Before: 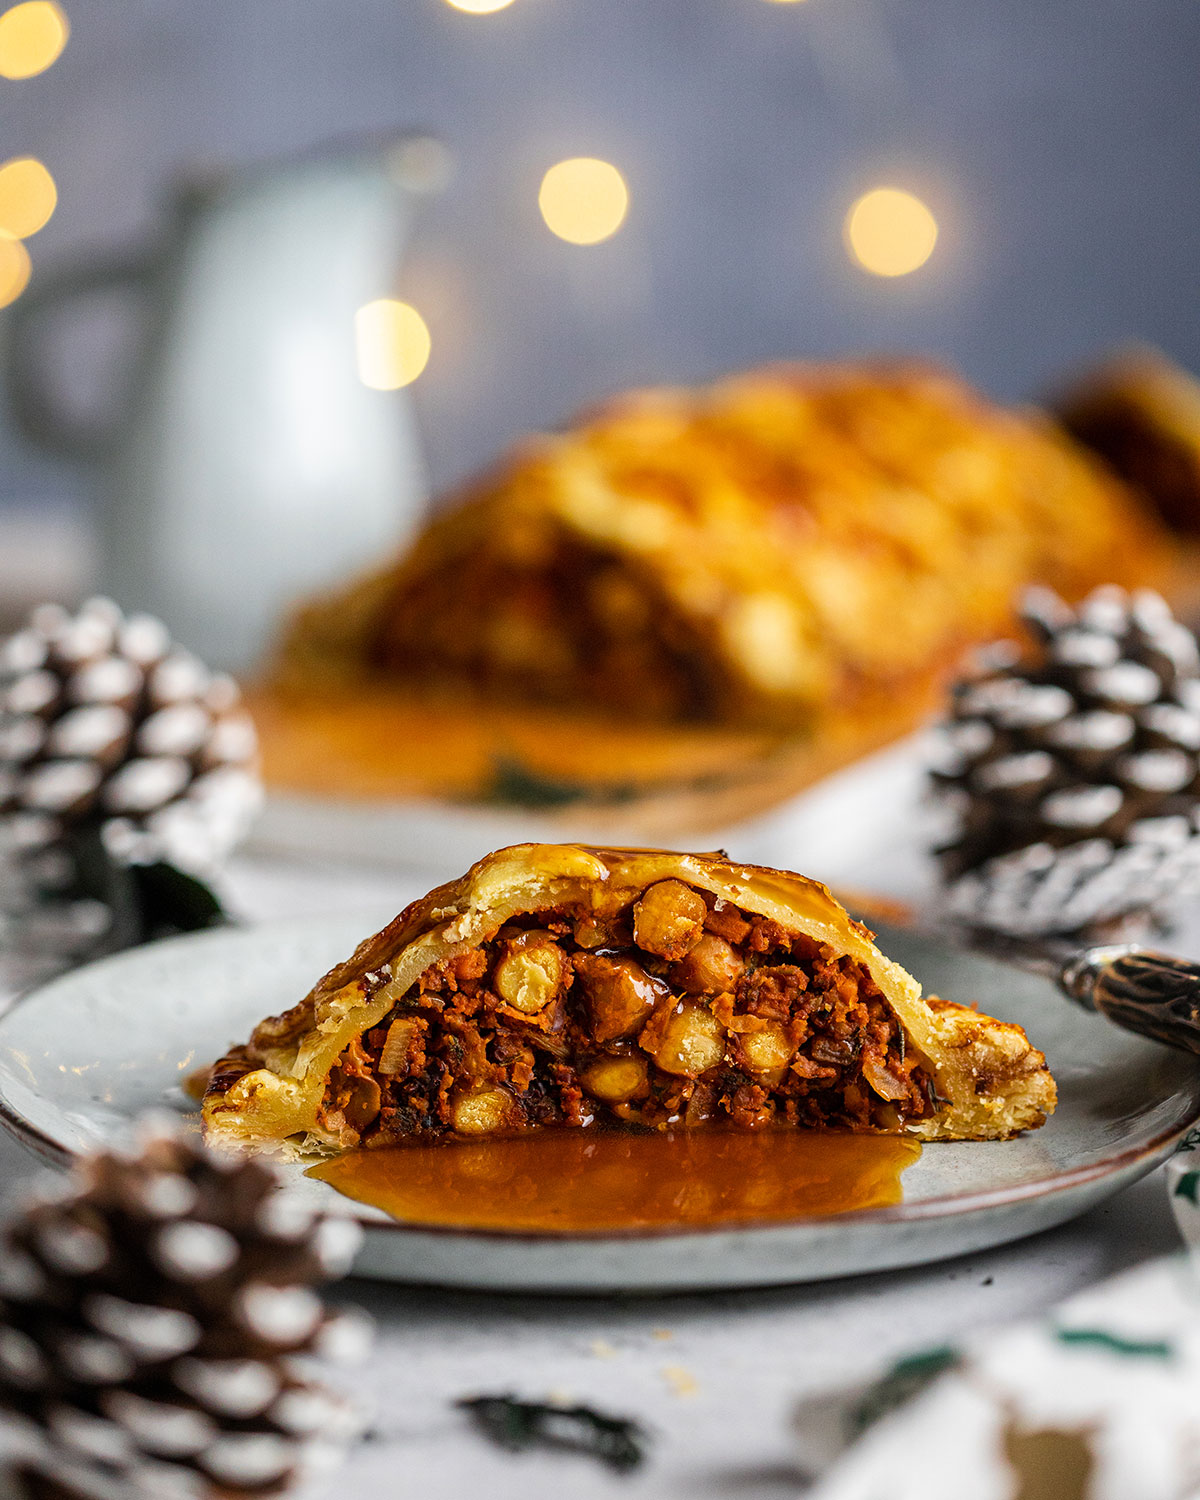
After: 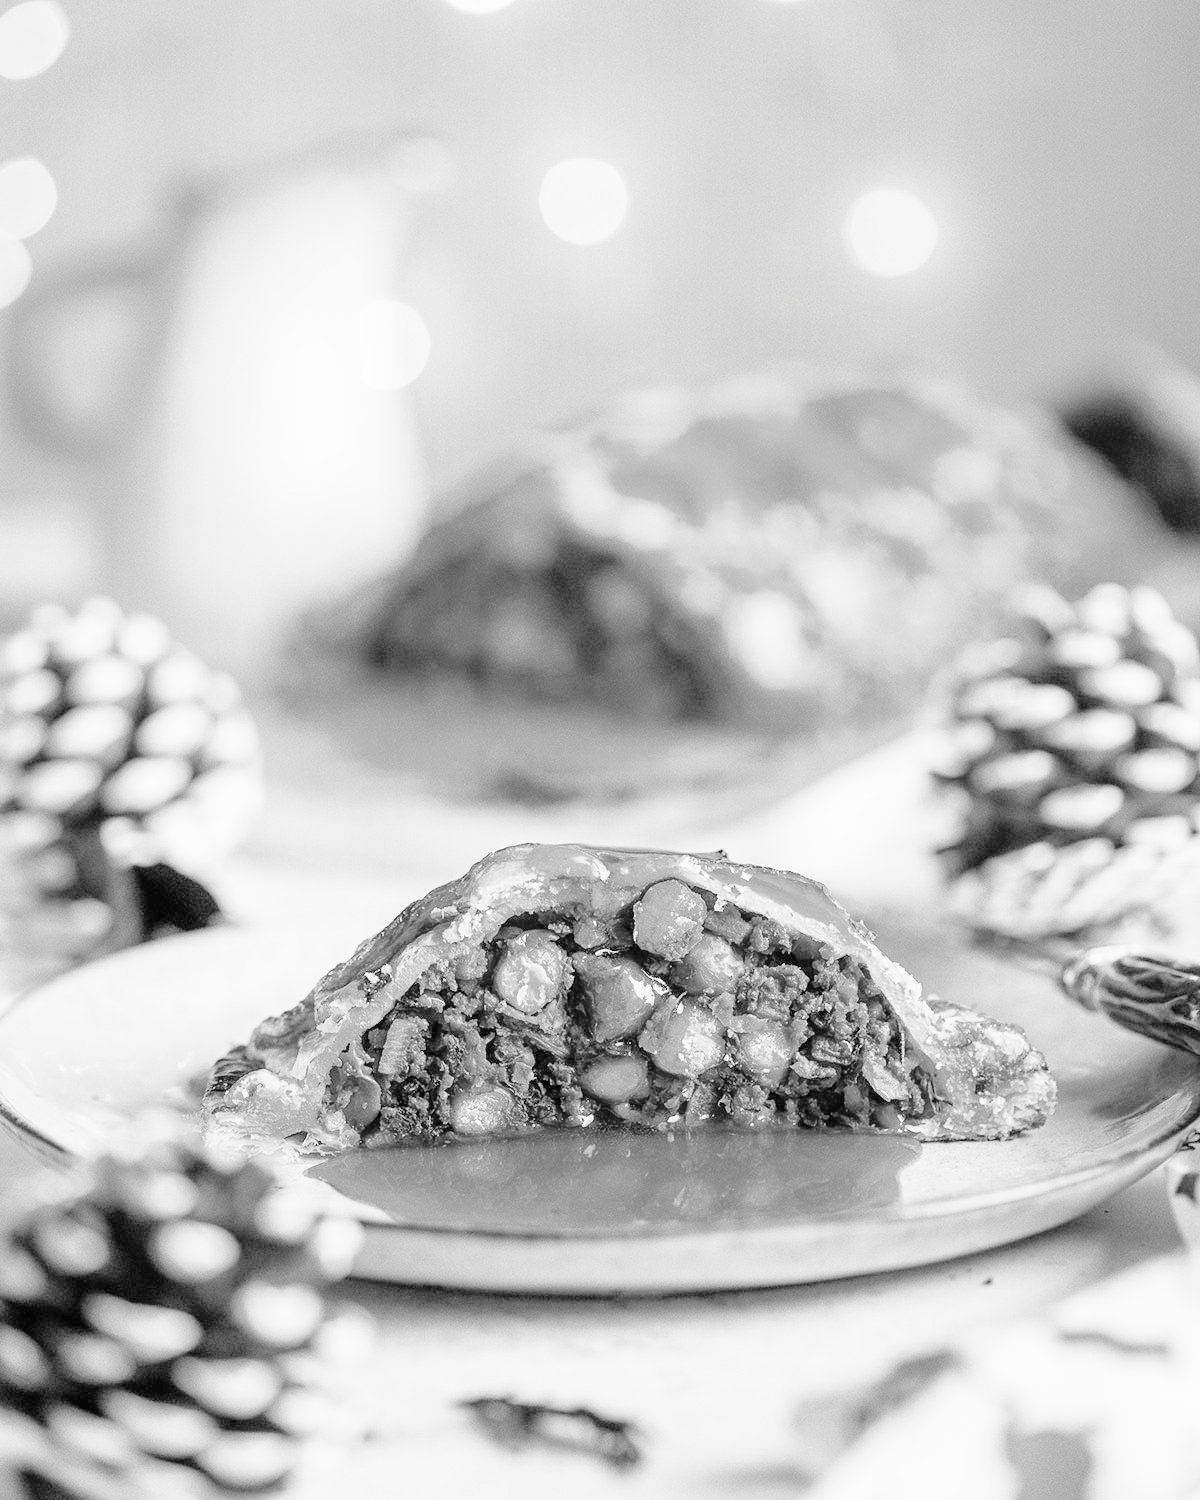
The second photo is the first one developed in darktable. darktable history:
tone curve: curves: ch0 [(0, 0) (0.003, 0.003) (0.011, 0.005) (0.025, 0.008) (0.044, 0.012) (0.069, 0.02) (0.1, 0.031) (0.136, 0.047) (0.177, 0.088) (0.224, 0.141) (0.277, 0.222) (0.335, 0.32) (0.399, 0.422) (0.468, 0.523) (0.543, 0.623) (0.623, 0.716) (0.709, 0.796) (0.801, 0.88) (0.898, 0.958) (1, 1)], preserve colors none
color look up table: target L [87.32, 71.2, 61.52, 71.99, 59.47, 54.38, 64.85, 50.03, 50.32, 58.09, 34.81, 51.48, 45.17, 26.88, 31.96, 11.69, 200.09, 84.9, 73.56, 51.48, 61.18, 58.44, 59.81, 51.48, 52.35, 37.46, 37.46, 22.62, 90.73, 85.71, 79.37, 66.85, 70.41, 73.17, 61.18, 55.83, 54.96, 49.17, 47.73, 48.31, 29.54, 18.77, 13.66, 86.52, 76.28, 71.6, 77.44, 57.05, 33.23], target a [0 ×5, 0.001, 0, 0.001, 0.001, 0, 0.001, 0.001, 0, 0.001, 0.001, 0.001, 0 ×7, 0.001 ×5, -0.004, 0 ×6, 0.001 ×7, -0.006, 0 ×5, 0.001], target b [0.005, 0.004, 0, 0.003, 0, -0.002, 0.004, -0.003, -0.003, 0, -0.004, -0.003, -0.003, -0.004, -0.005, -0.001, 0, 0.005, 0.003, -0.003, 0, 0, 0, -0.003, -0.003, -0.004, -0.004, -0.005, 0.036, 0.005, 0.003 ×4, 0, -0.002, -0.002, -0.003, -0.003, -0.003, -0.005, -0.002, -0.007, 0.005, 0.003, 0.003, 0.003, 0, -0.005], num patches 49
